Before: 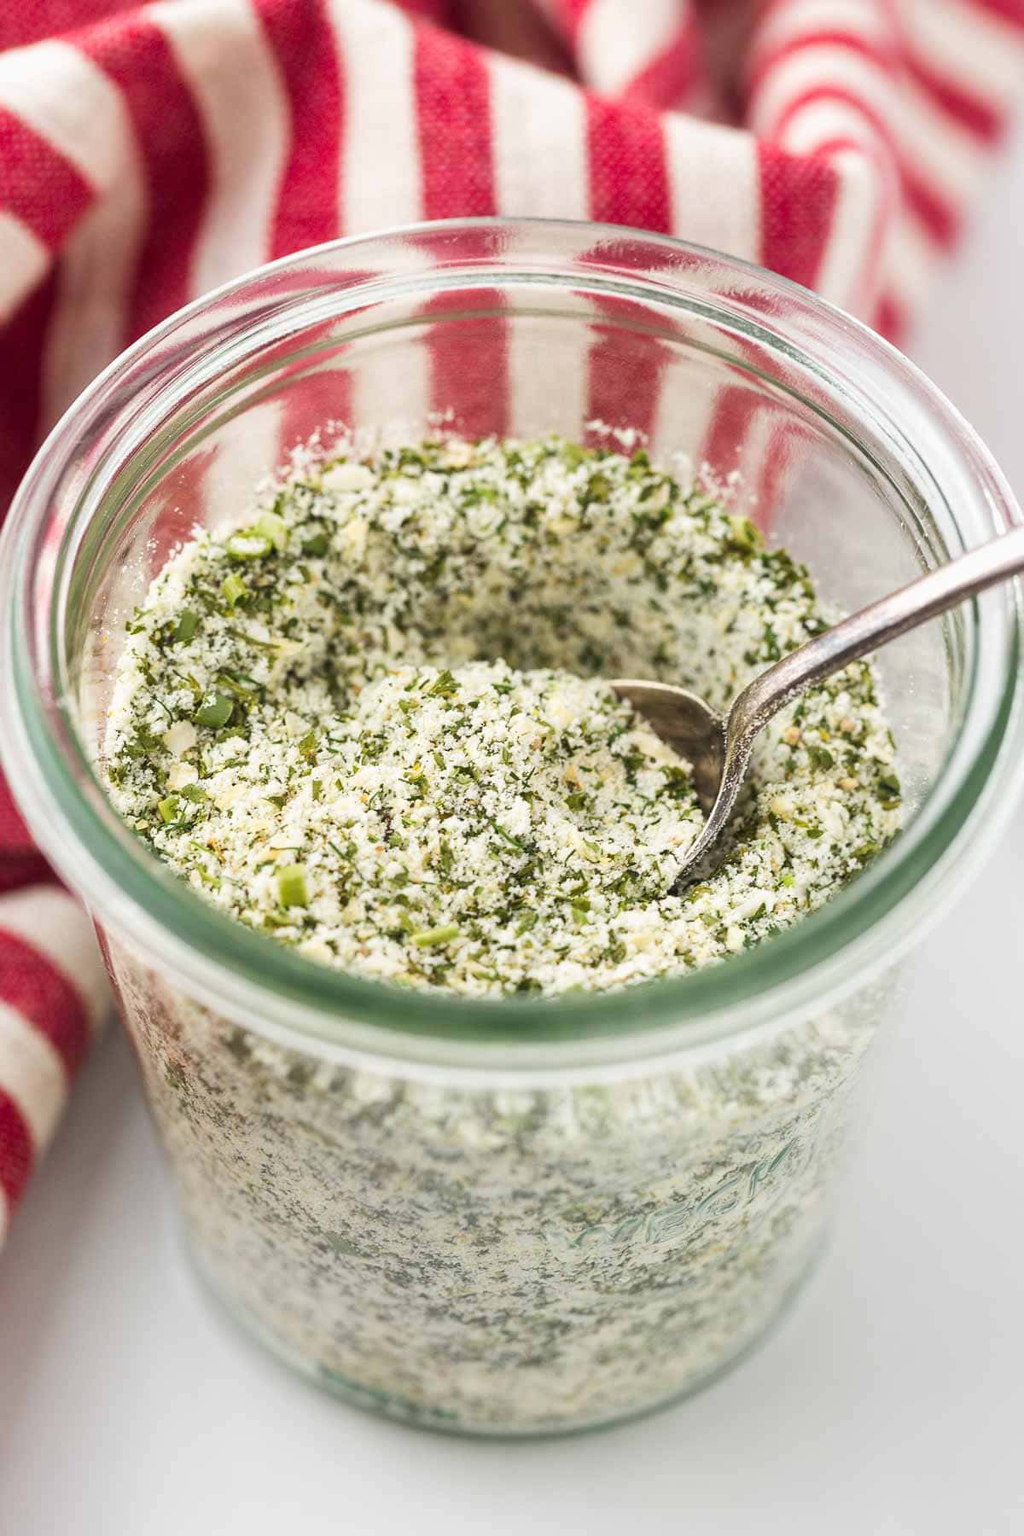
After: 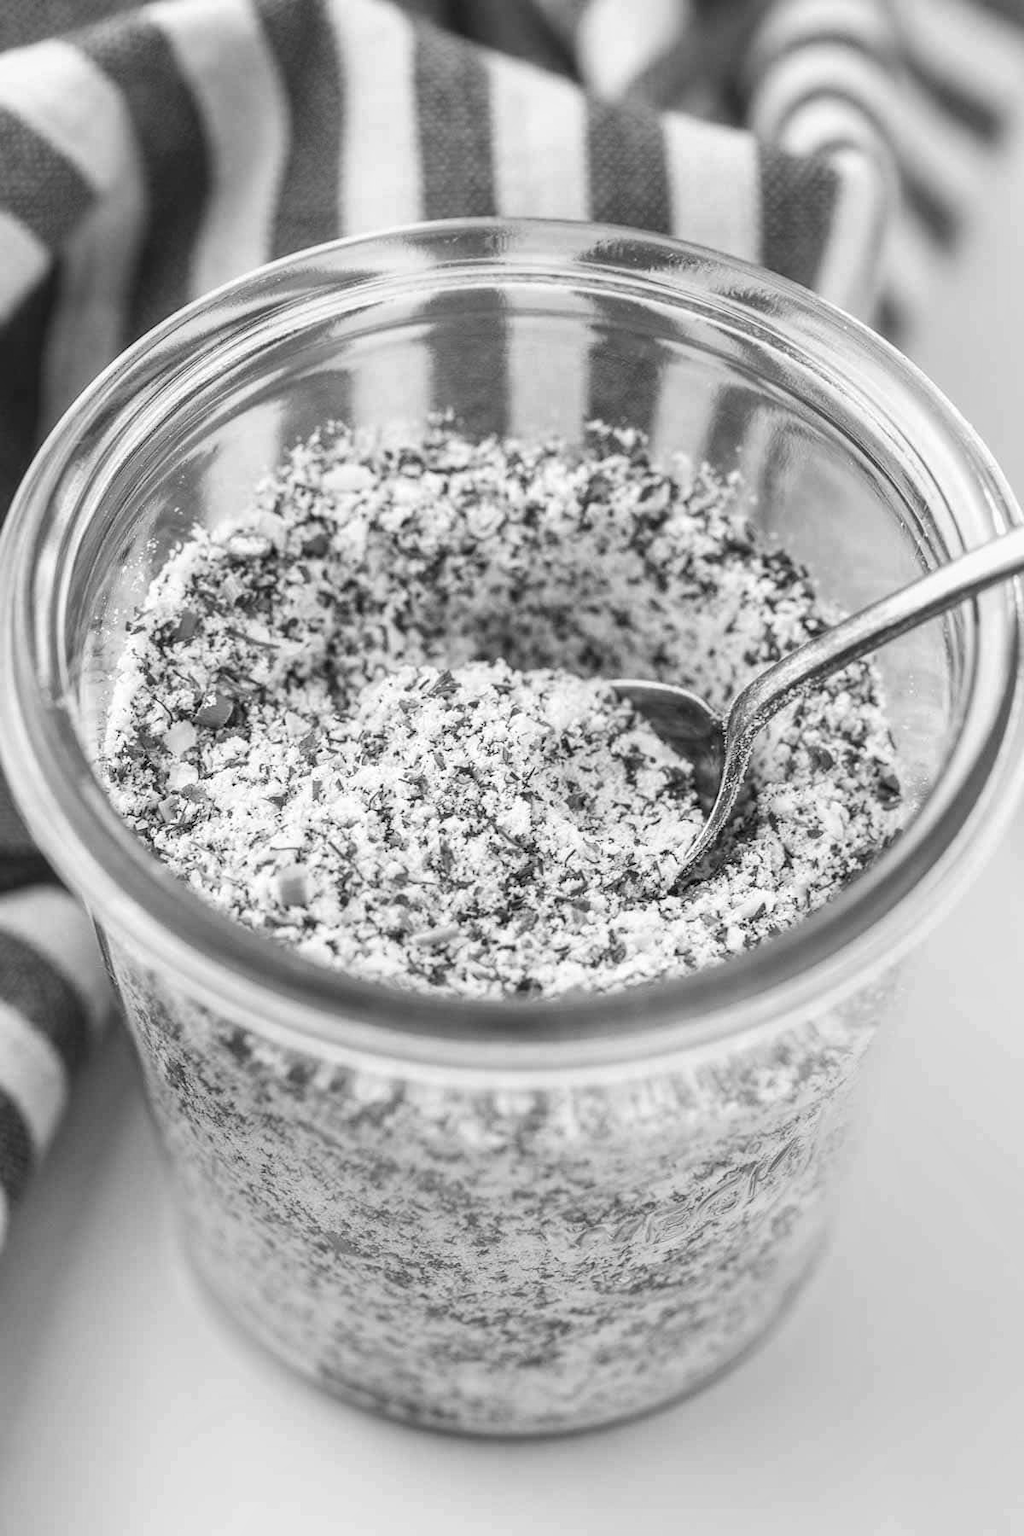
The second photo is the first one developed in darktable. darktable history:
monochrome: a -35.87, b 49.73, size 1.7
local contrast: on, module defaults
